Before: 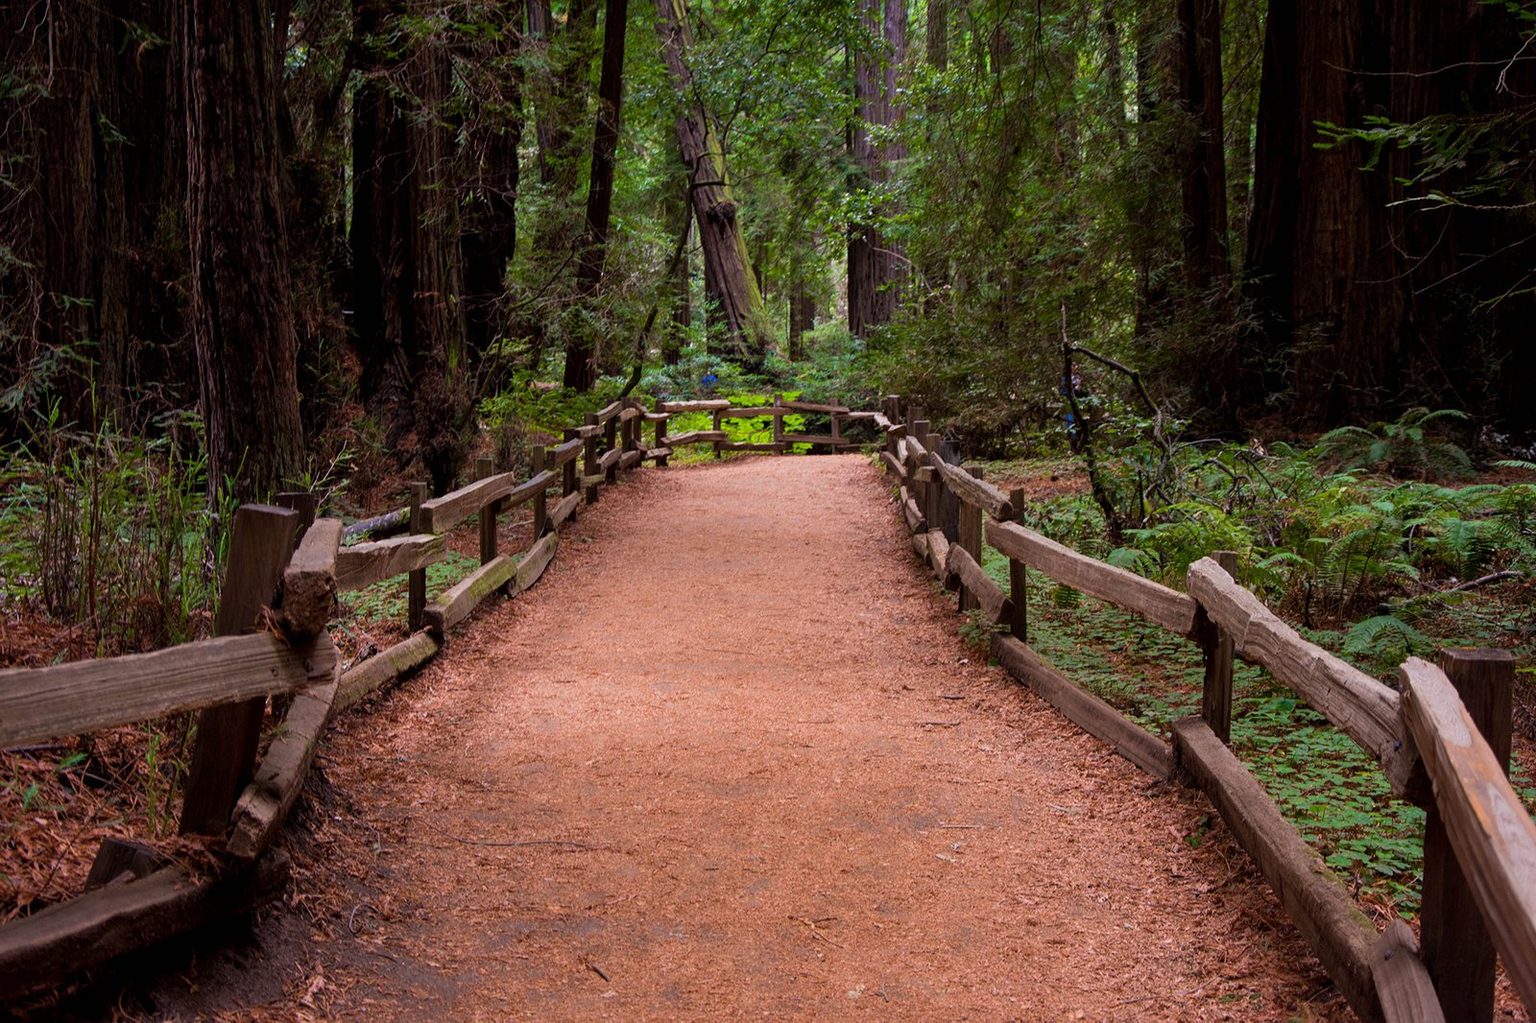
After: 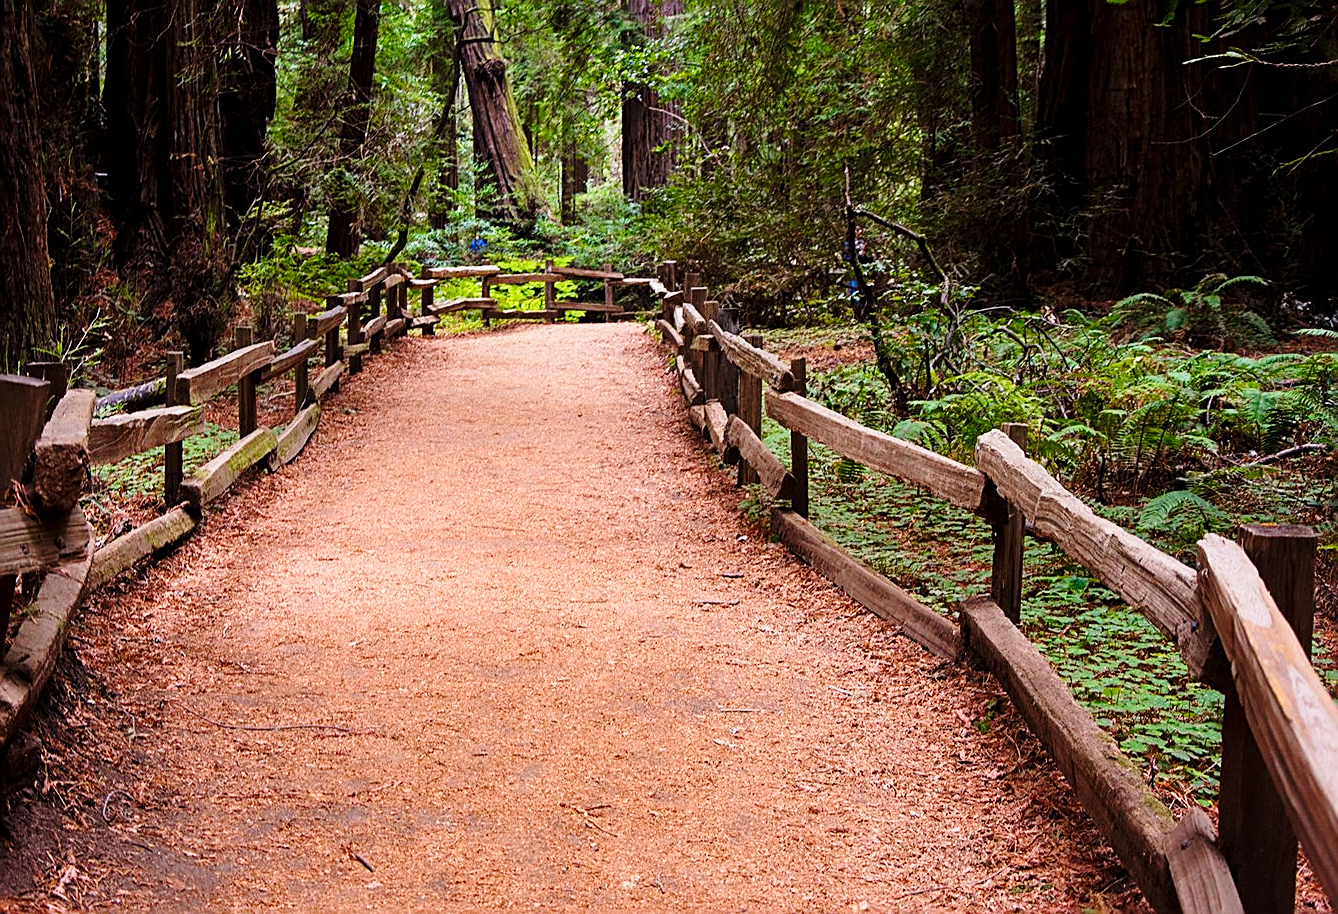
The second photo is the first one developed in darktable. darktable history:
base curve: curves: ch0 [(0, 0) (0.028, 0.03) (0.121, 0.232) (0.46, 0.748) (0.859, 0.968) (1, 1)], preserve colors none
sharpen: amount 0.75
crop: left 16.315%, top 14.246%
